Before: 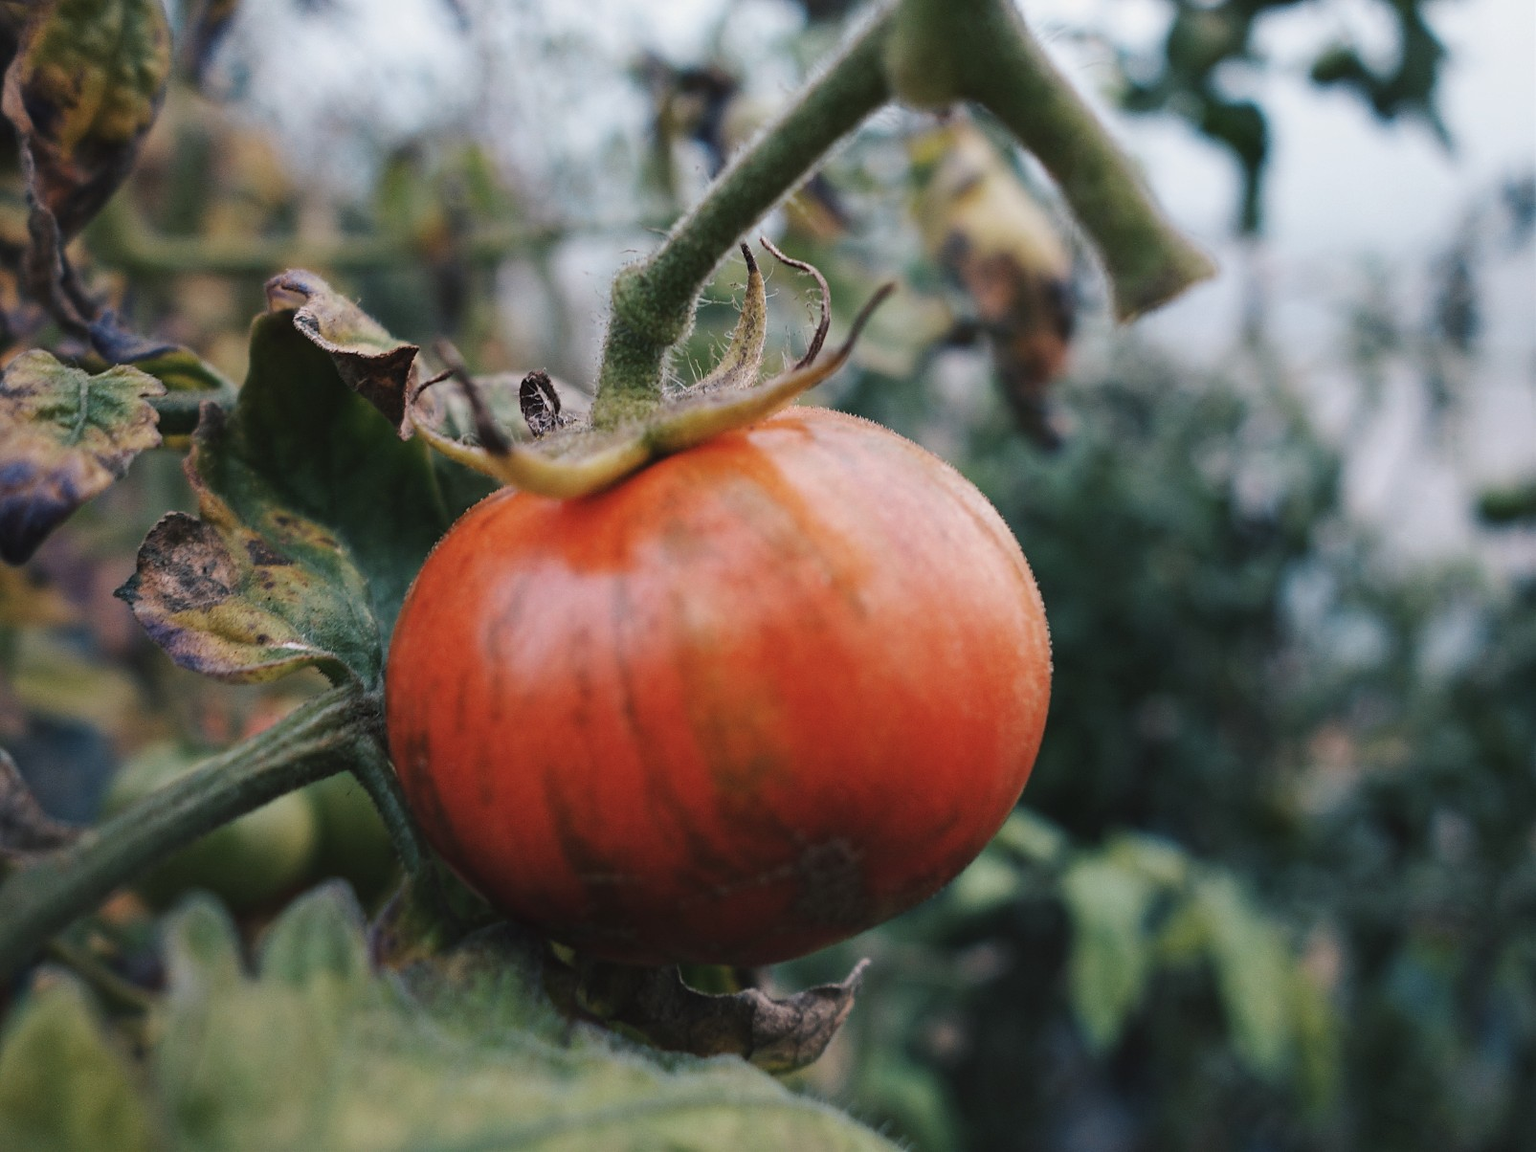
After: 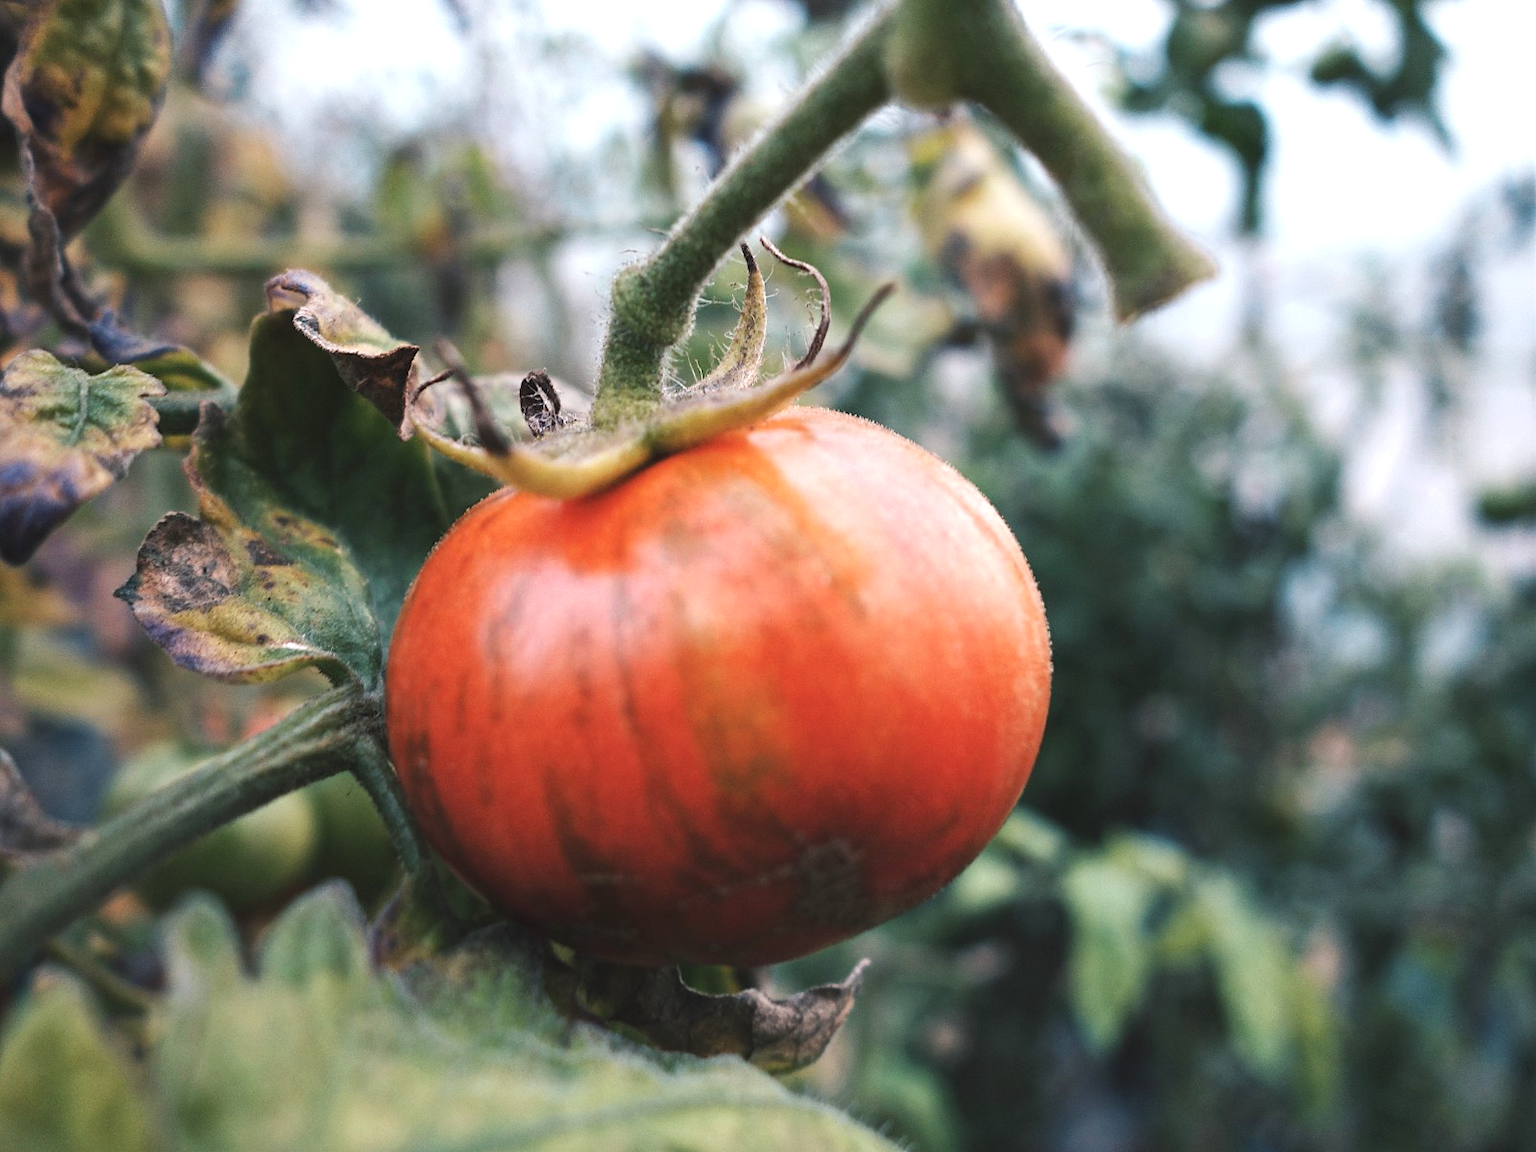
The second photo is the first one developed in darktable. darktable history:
exposure: black level correction 0, exposure 0.697 EV
